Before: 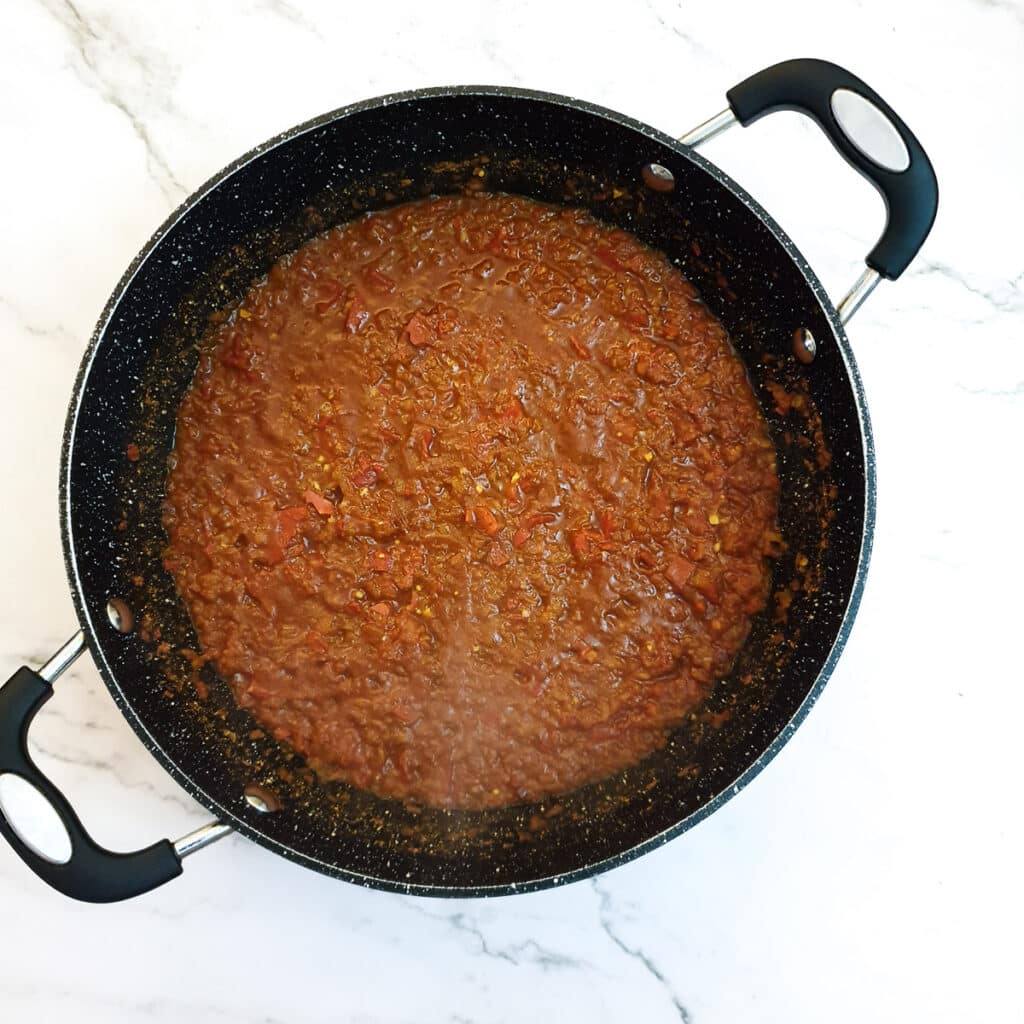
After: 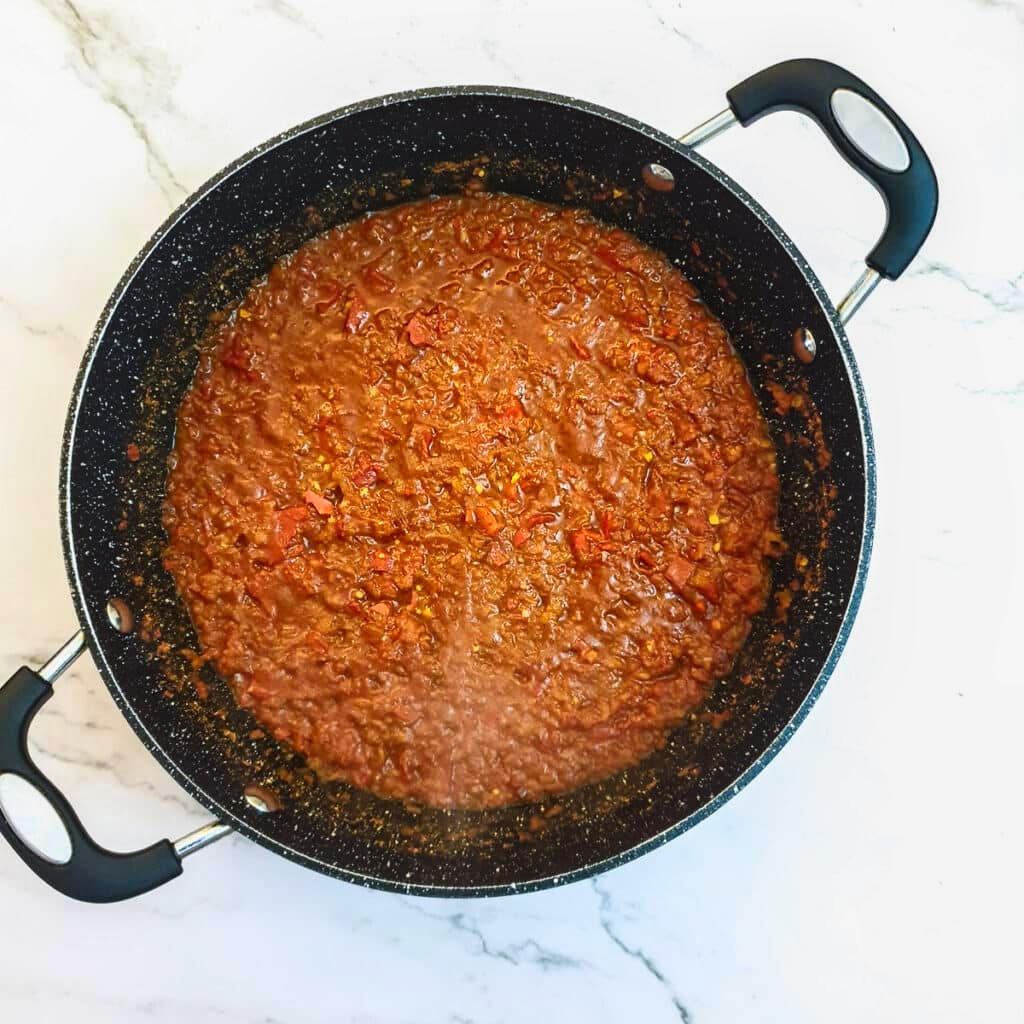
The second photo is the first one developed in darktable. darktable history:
exposure: exposure -0.051 EV, compensate exposure bias true, compensate highlight preservation false
contrast brightness saturation: contrast 0.228, brightness 0.108, saturation 0.292
local contrast: on, module defaults
shadows and highlights: shadows 29.96
